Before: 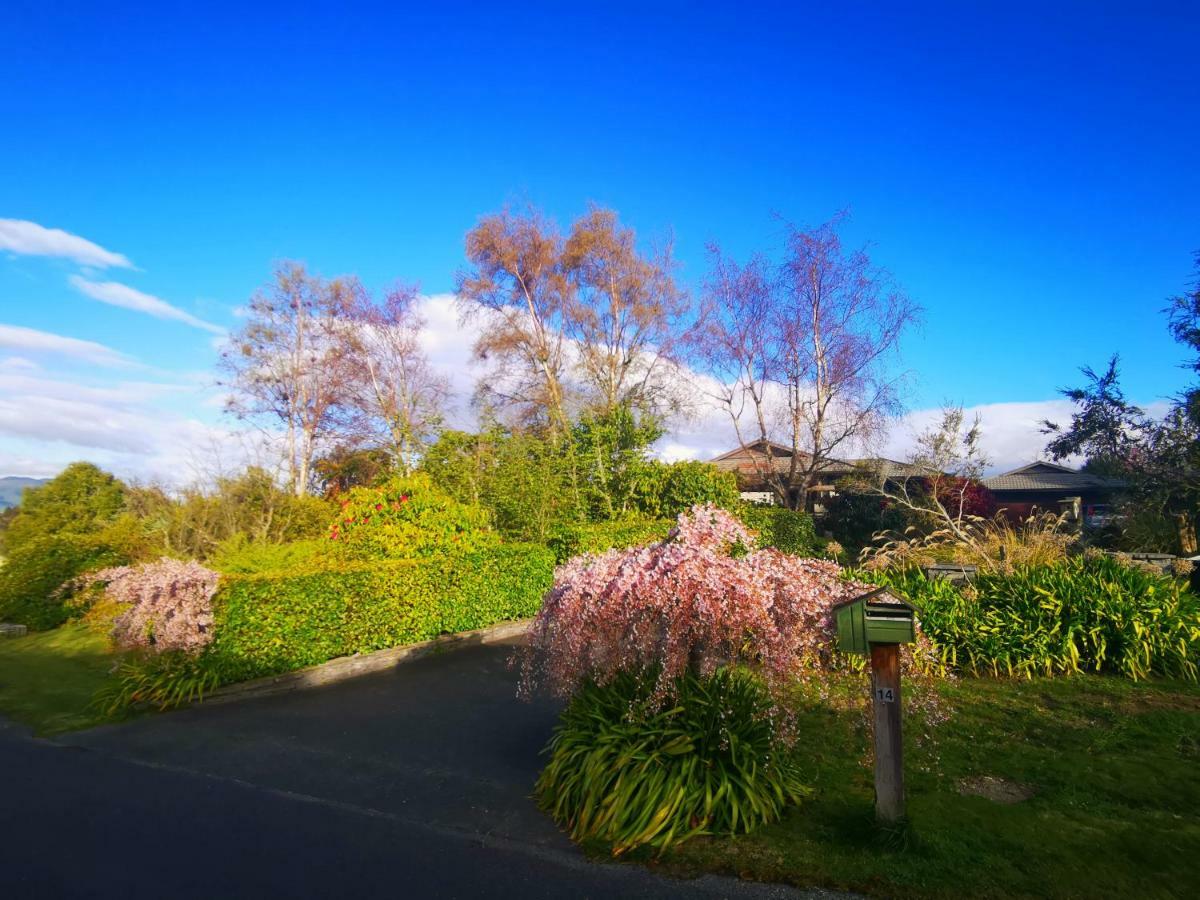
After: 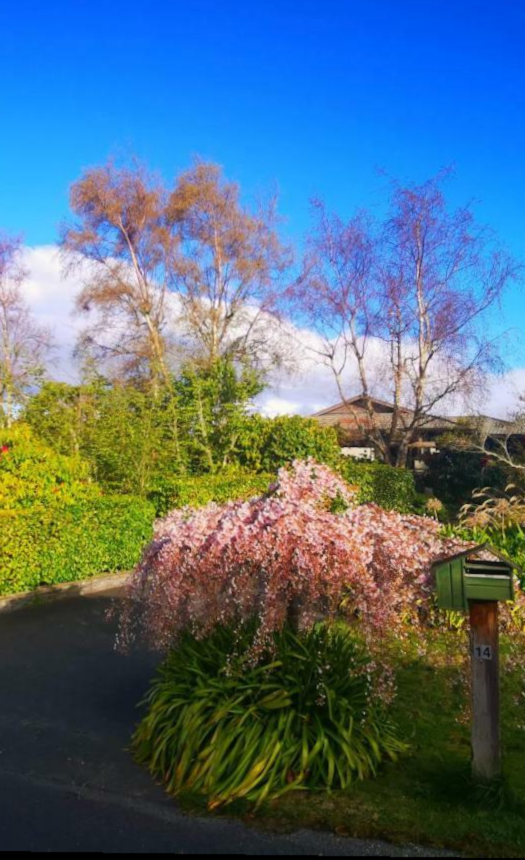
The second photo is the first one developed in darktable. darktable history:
rotate and perspective: rotation 0.8°, automatic cropping off
crop: left 33.452%, top 6.025%, right 23.155%
lowpass: radius 0.5, unbound 0
